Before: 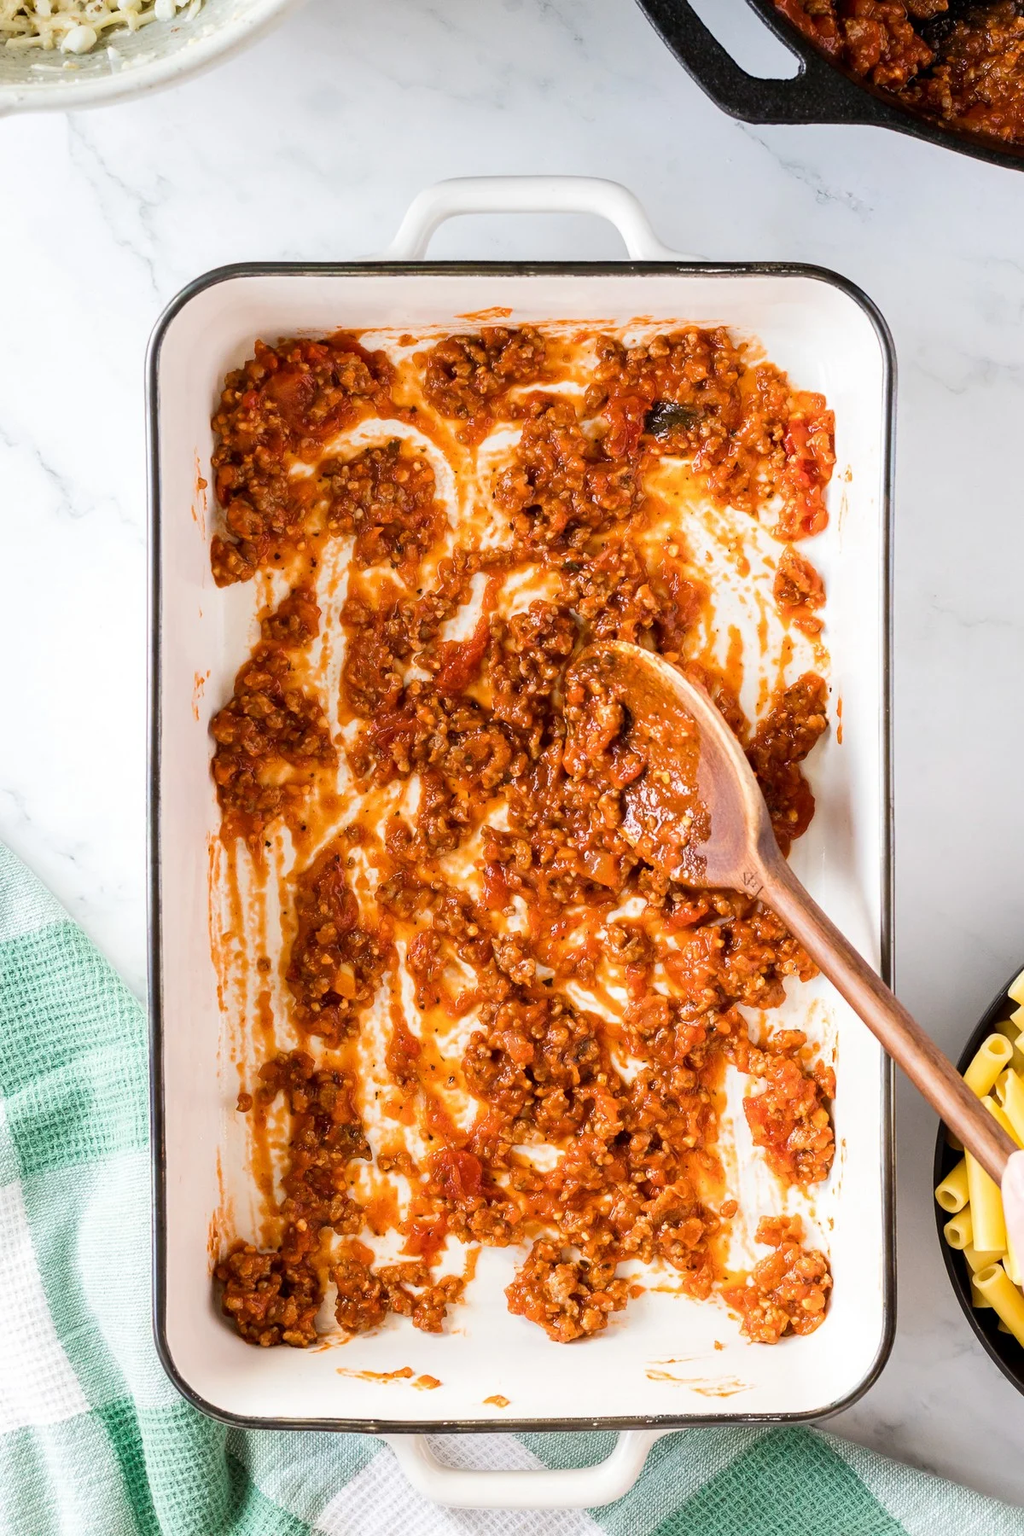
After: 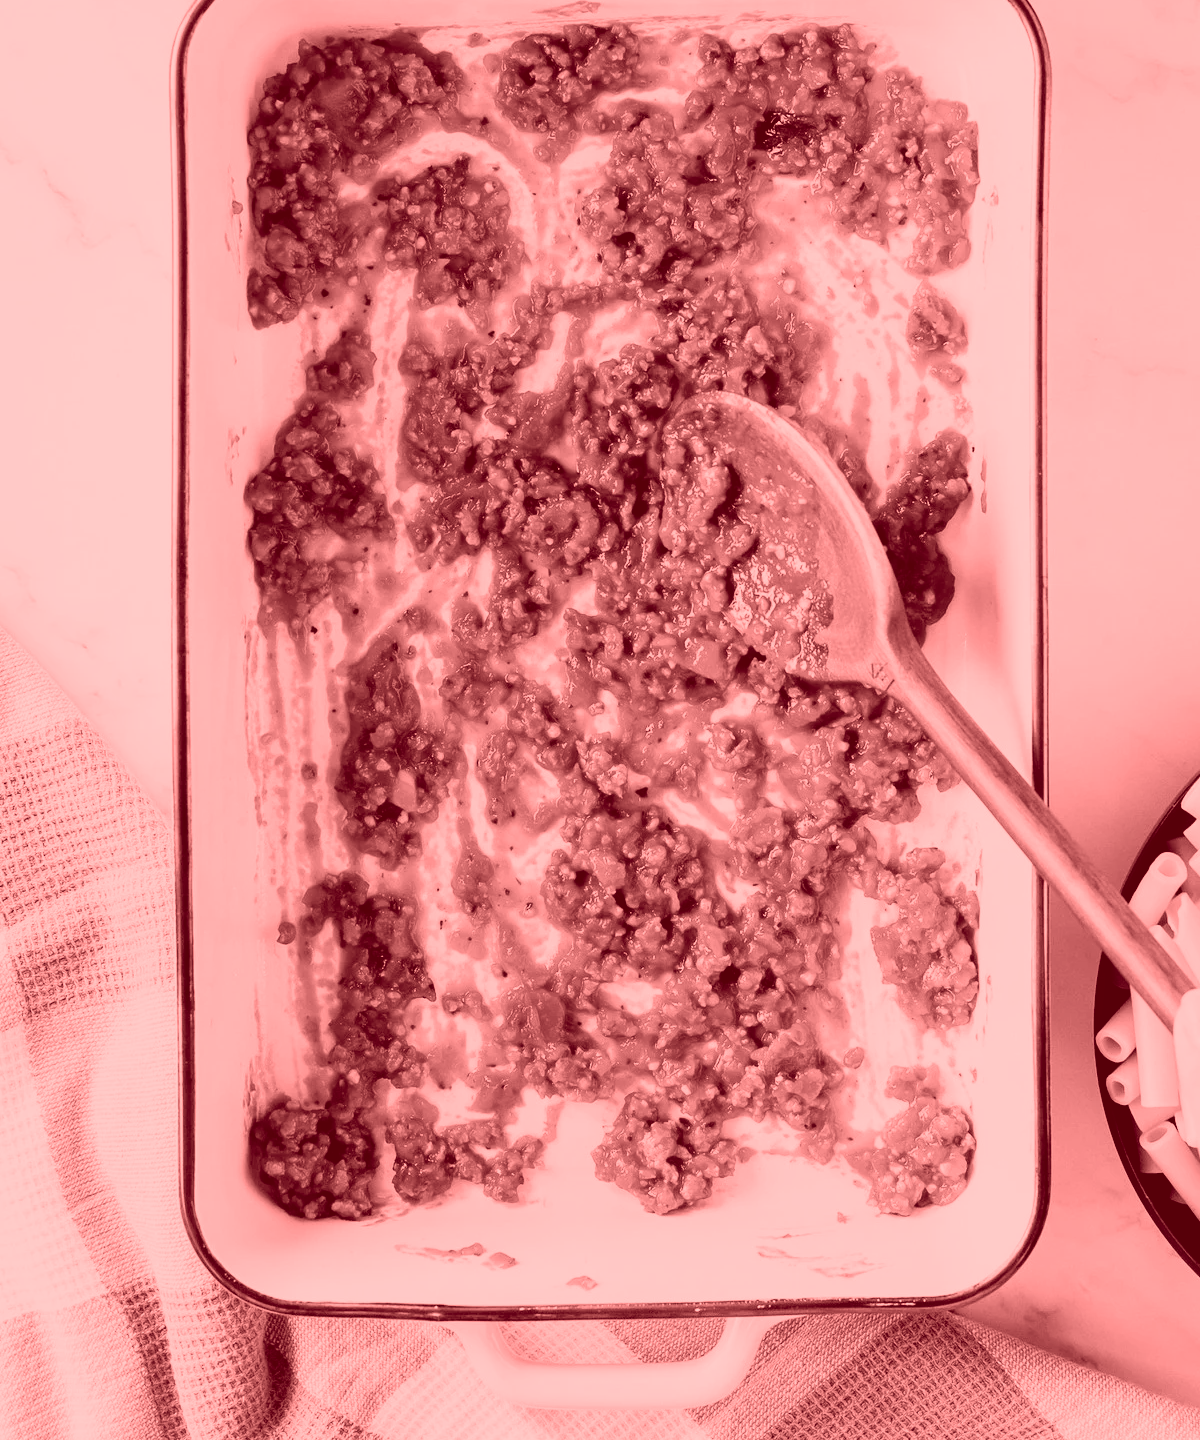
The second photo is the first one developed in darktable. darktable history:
crop and rotate: top 19.998%
colorize: saturation 60%, source mix 100%
filmic rgb: middle gray luminance 29%, black relative exposure -10.3 EV, white relative exposure 5.5 EV, threshold 6 EV, target black luminance 0%, hardness 3.95, latitude 2.04%, contrast 1.132, highlights saturation mix 5%, shadows ↔ highlights balance 15.11%, preserve chrominance no, color science v3 (2019), use custom middle-gray values true, iterations of high-quality reconstruction 0, enable highlight reconstruction true
